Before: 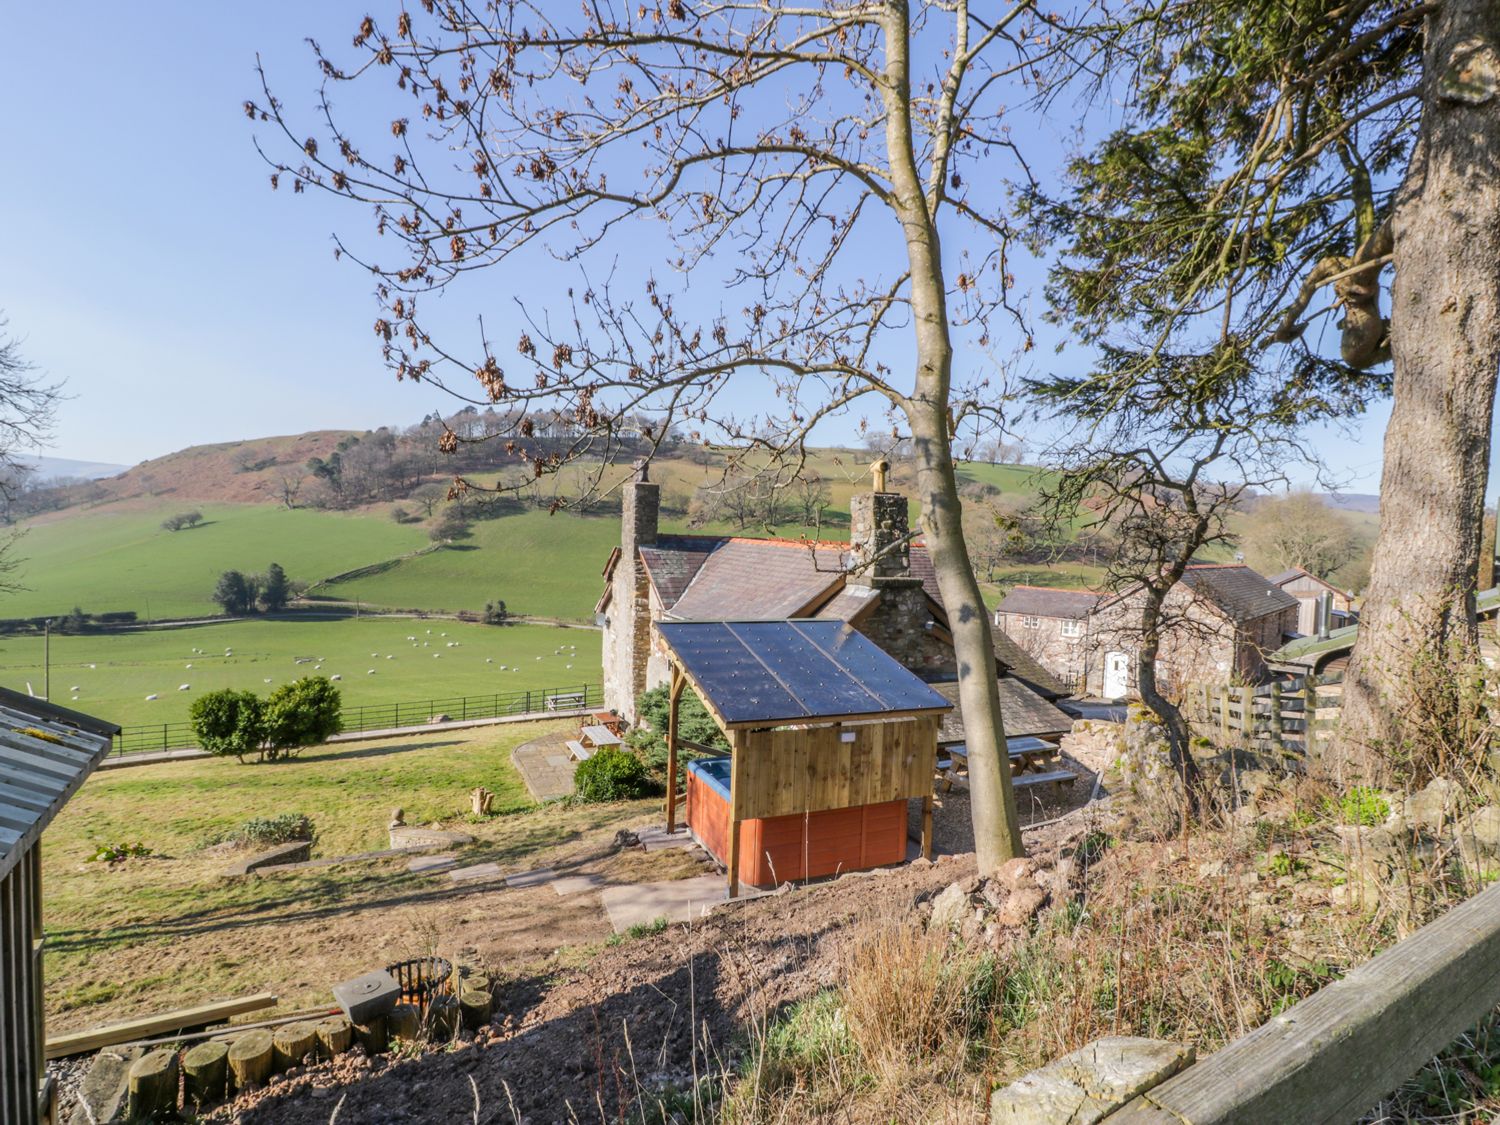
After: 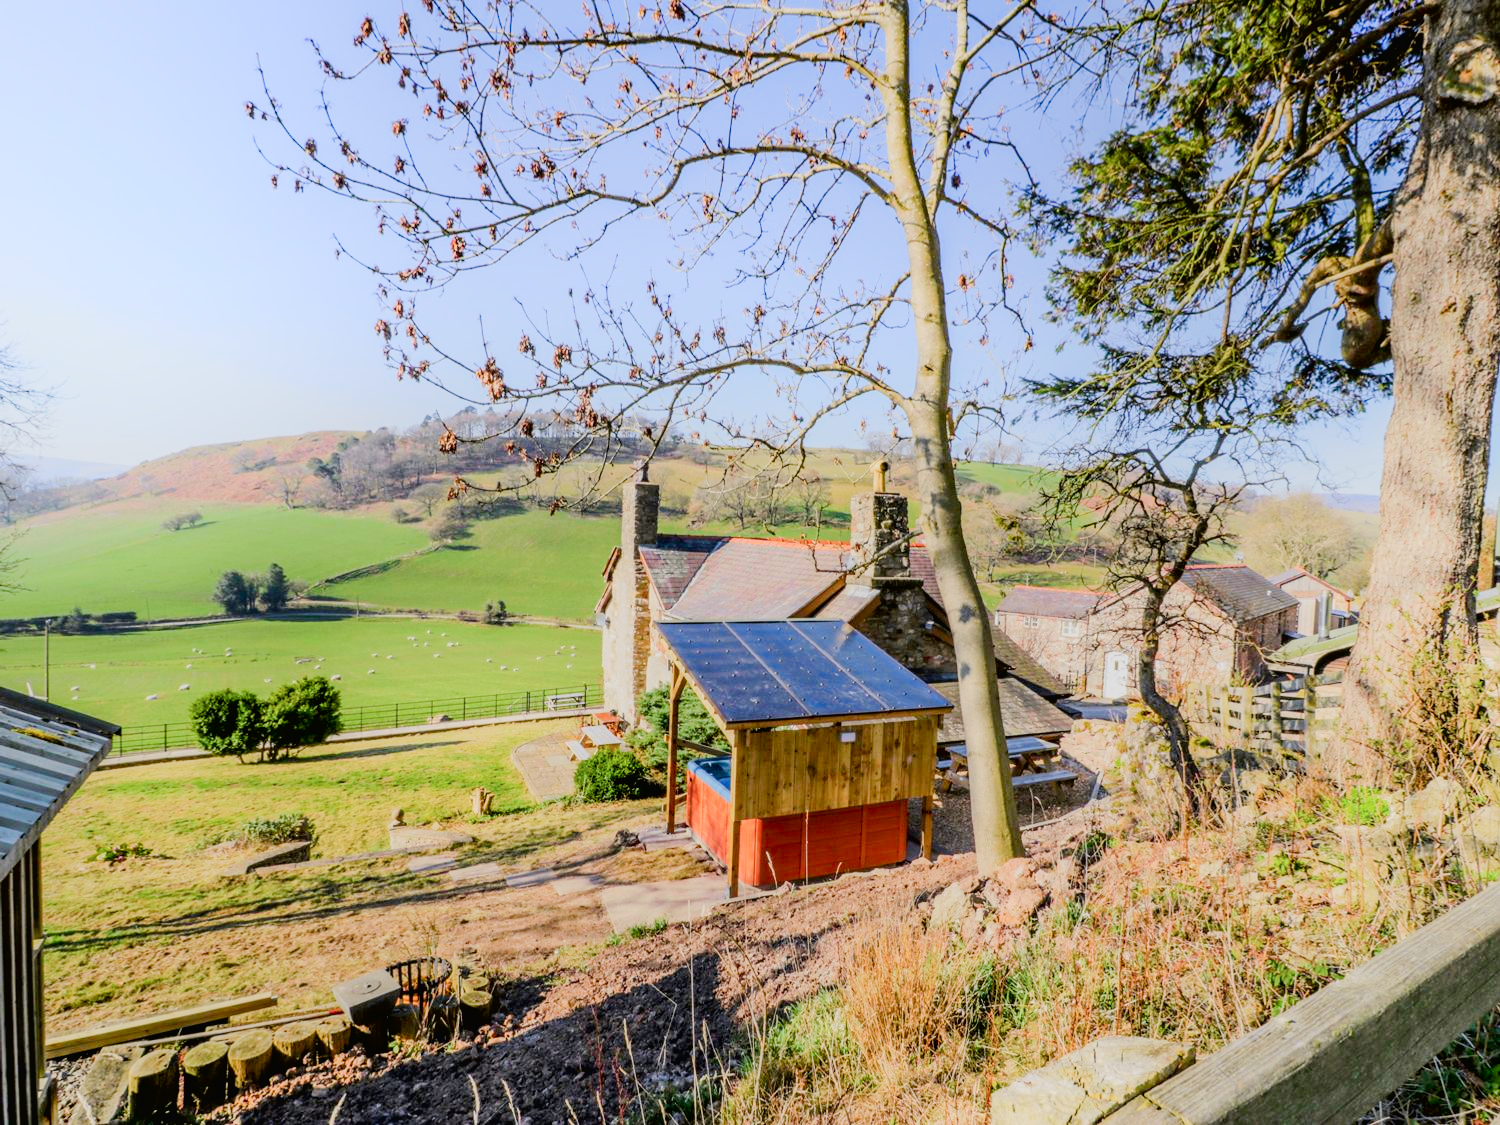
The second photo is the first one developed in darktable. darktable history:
filmic rgb: black relative exposure -7.65 EV, white relative exposure 4.56 EV, hardness 3.61
tone curve: curves: ch0 [(0, 0.013) (0.054, 0.018) (0.205, 0.191) (0.289, 0.292) (0.39, 0.424) (0.493, 0.551) (0.666, 0.743) (0.795, 0.841) (1, 0.998)]; ch1 [(0, 0) (0.385, 0.343) (0.439, 0.415) (0.494, 0.495) (0.501, 0.501) (0.51, 0.509) (0.54, 0.552) (0.586, 0.614) (0.66, 0.706) (0.783, 0.804) (1, 1)]; ch2 [(0, 0) (0.32, 0.281) (0.403, 0.399) (0.441, 0.428) (0.47, 0.469) (0.498, 0.496) (0.524, 0.538) (0.566, 0.579) (0.633, 0.665) (0.7, 0.711) (1, 1)], color space Lab, independent channels, preserve colors none
shadows and highlights: highlights 70.7, soften with gaussian
color balance rgb: perceptual saturation grading › global saturation 35%, perceptual saturation grading › highlights -30%, perceptual saturation grading › shadows 35%, perceptual brilliance grading › global brilliance 3%, perceptual brilliance grading › highlights -3%, perceptual brilliance grading › shadows 3%
